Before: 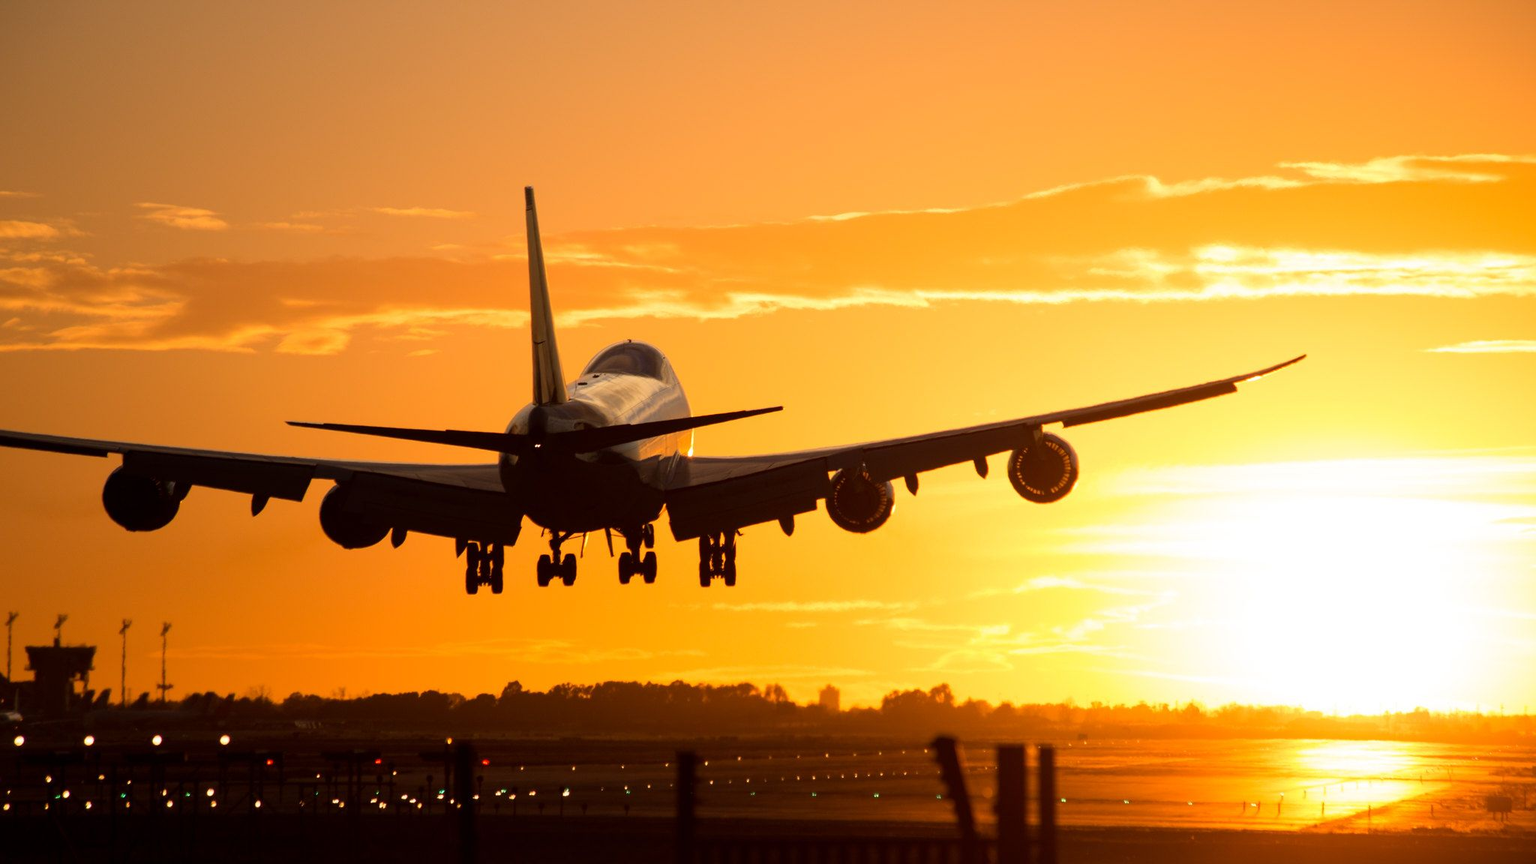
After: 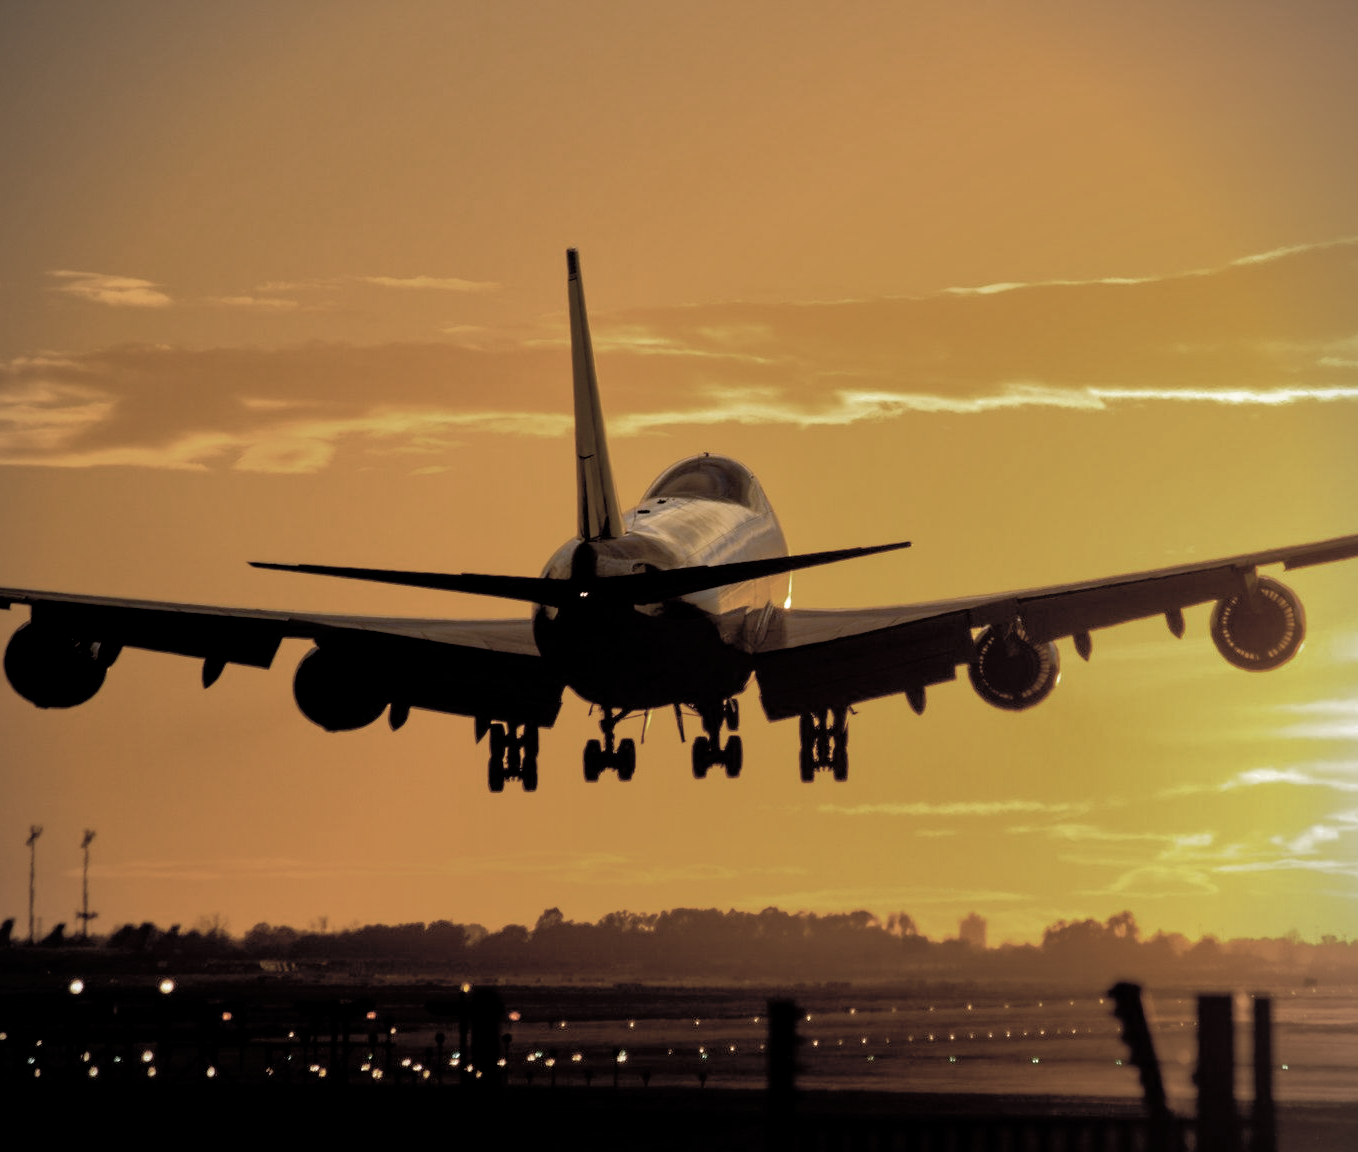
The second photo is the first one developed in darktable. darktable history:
color zones: curves: ch0 [(0, 0.613) (0.01, 0.613) (0.245, 0.448) (0.498, 0.529) (0.642, 0.665) (0.879, 0.777) (0.99, 0.613)]; ch1 [(0, 0.035) (0.121, 0.189) (0.259, 0.197) (0.415, 0.061) (0.589, 0.022) (0.732, 0.022) (0.857, 0.026) (0.991, 0.053)]
crop and rotate: left 6.515%, right 27.134%
exposure: black level correction 0.005, exposure 0.017 EV, compensate exposure bias true, compensate highlight preservation false
color balance rgb: perceptual saturation grading › global saturation 40.03%
shadows and highlights: on, module defaults
contrast equalizer: y [[0.531, 0.548, 0.559, 0.557, 0.544, 0.527], [0.5 ×6], [0.5 ×6], [0 ×6], [0 ×6]]
vignetting: fall-off start 92.37%
